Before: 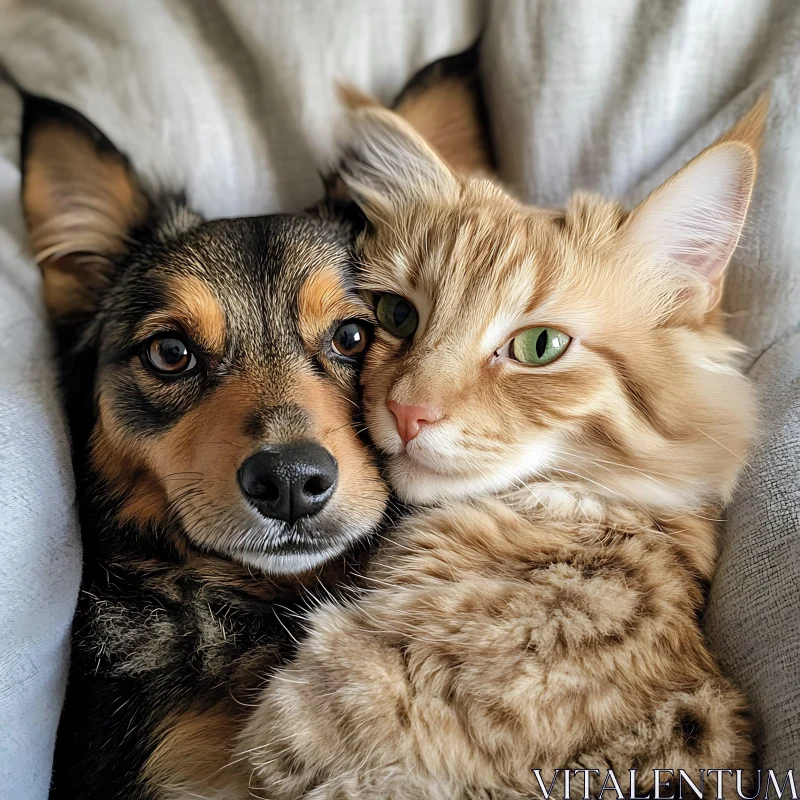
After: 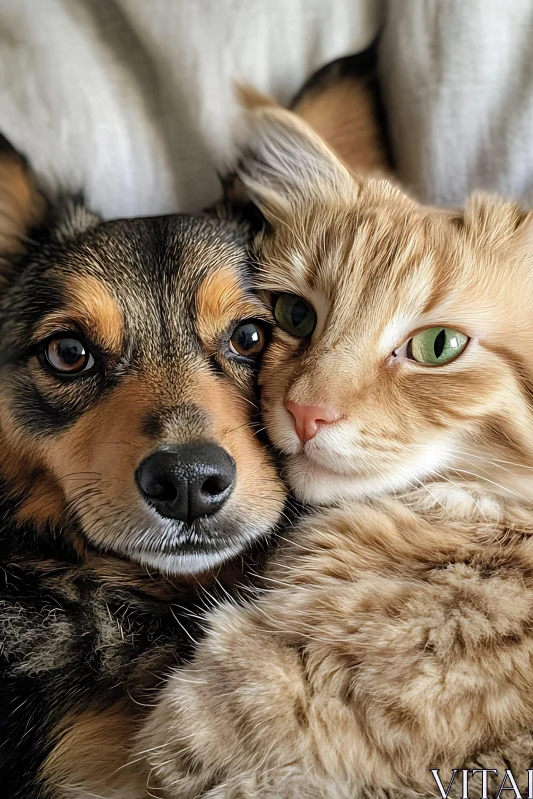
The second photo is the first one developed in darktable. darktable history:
crop and rotate: left 12.853%, right 20.414%
